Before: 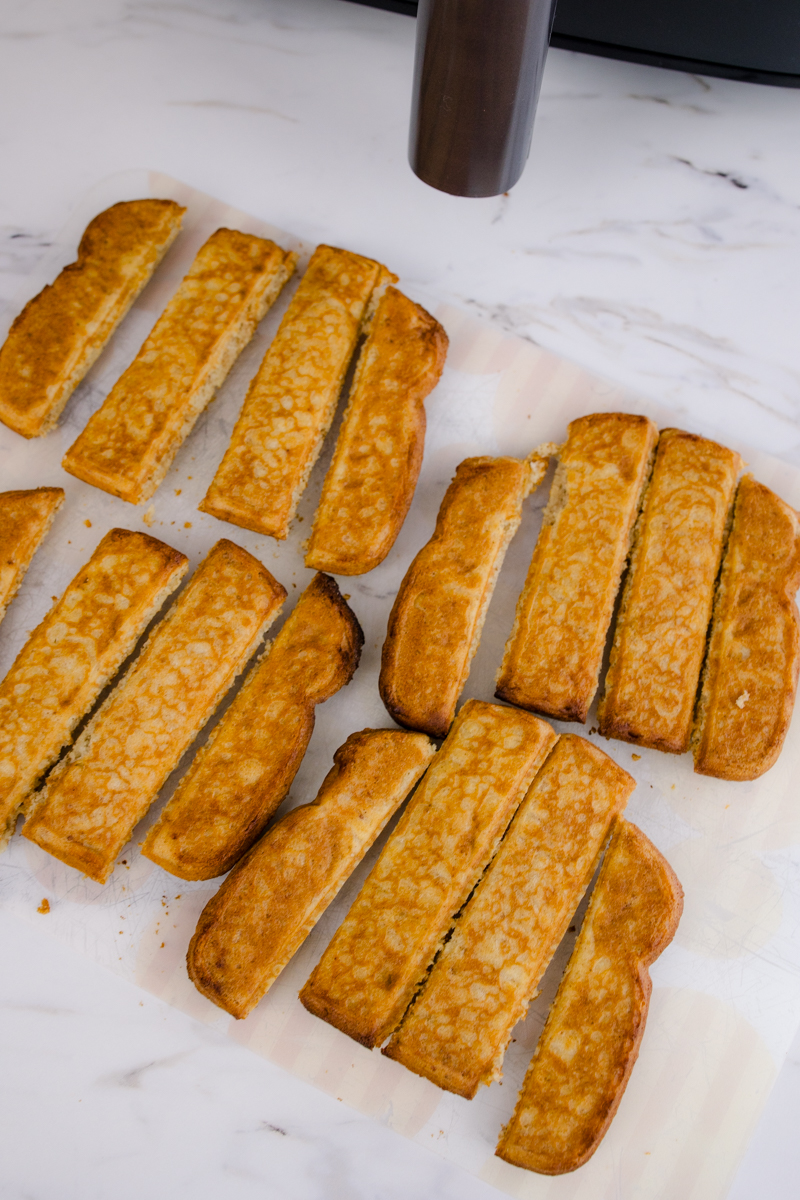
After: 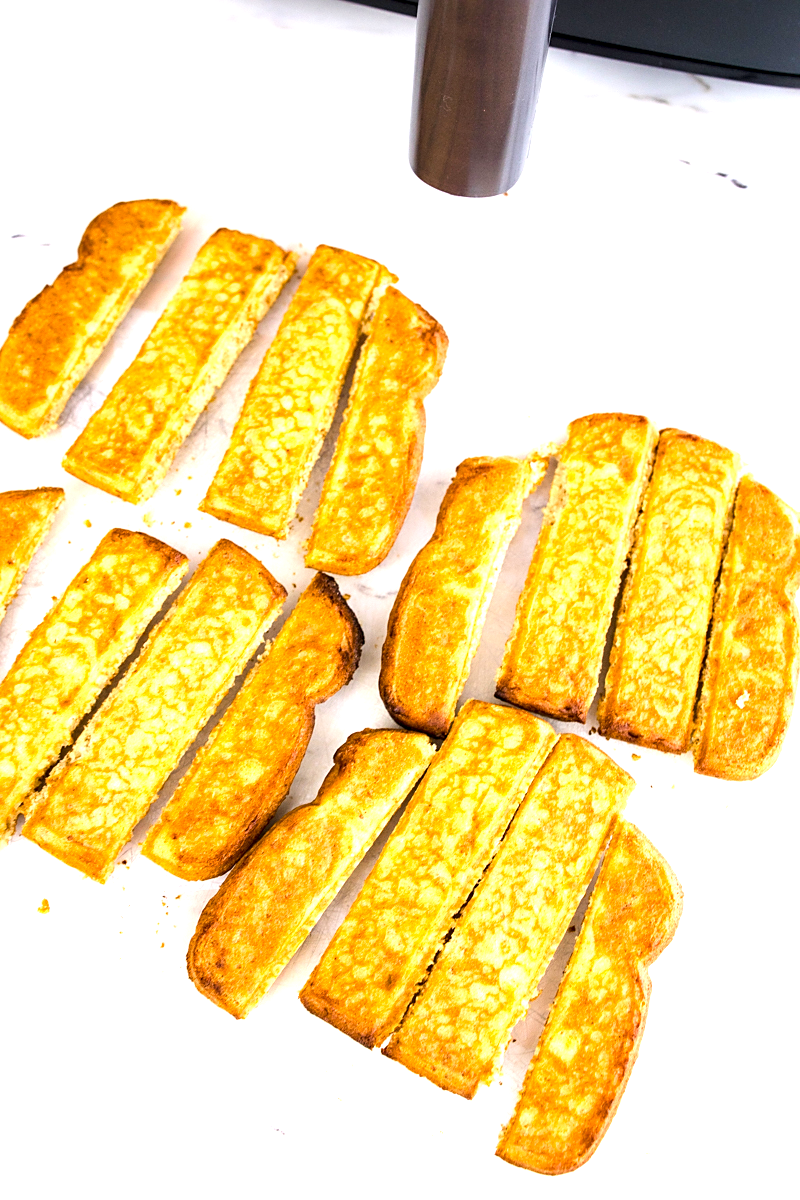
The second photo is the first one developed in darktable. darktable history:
sharpen: radius 1.864, amount 0.398, threshold 1.271
exposure: black level correction 0.001, exposure 1.719 EV, compensate exposure bias true, compensate highlight preservation false
